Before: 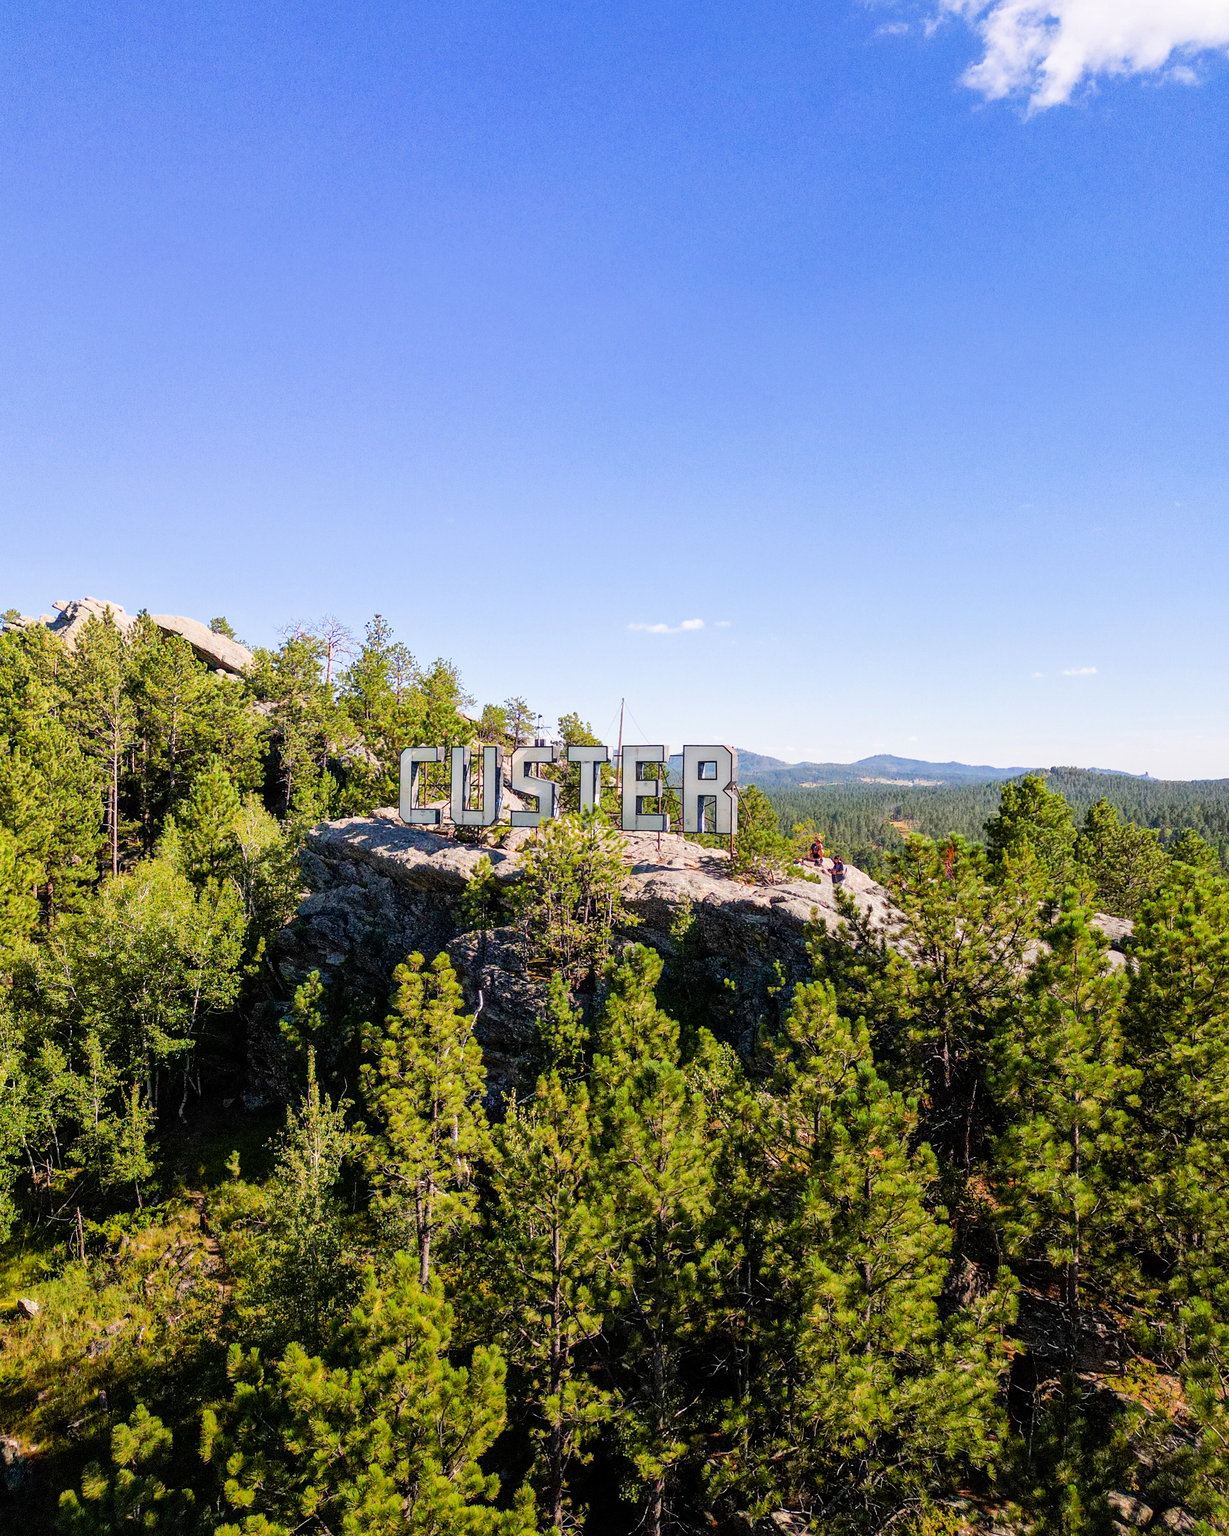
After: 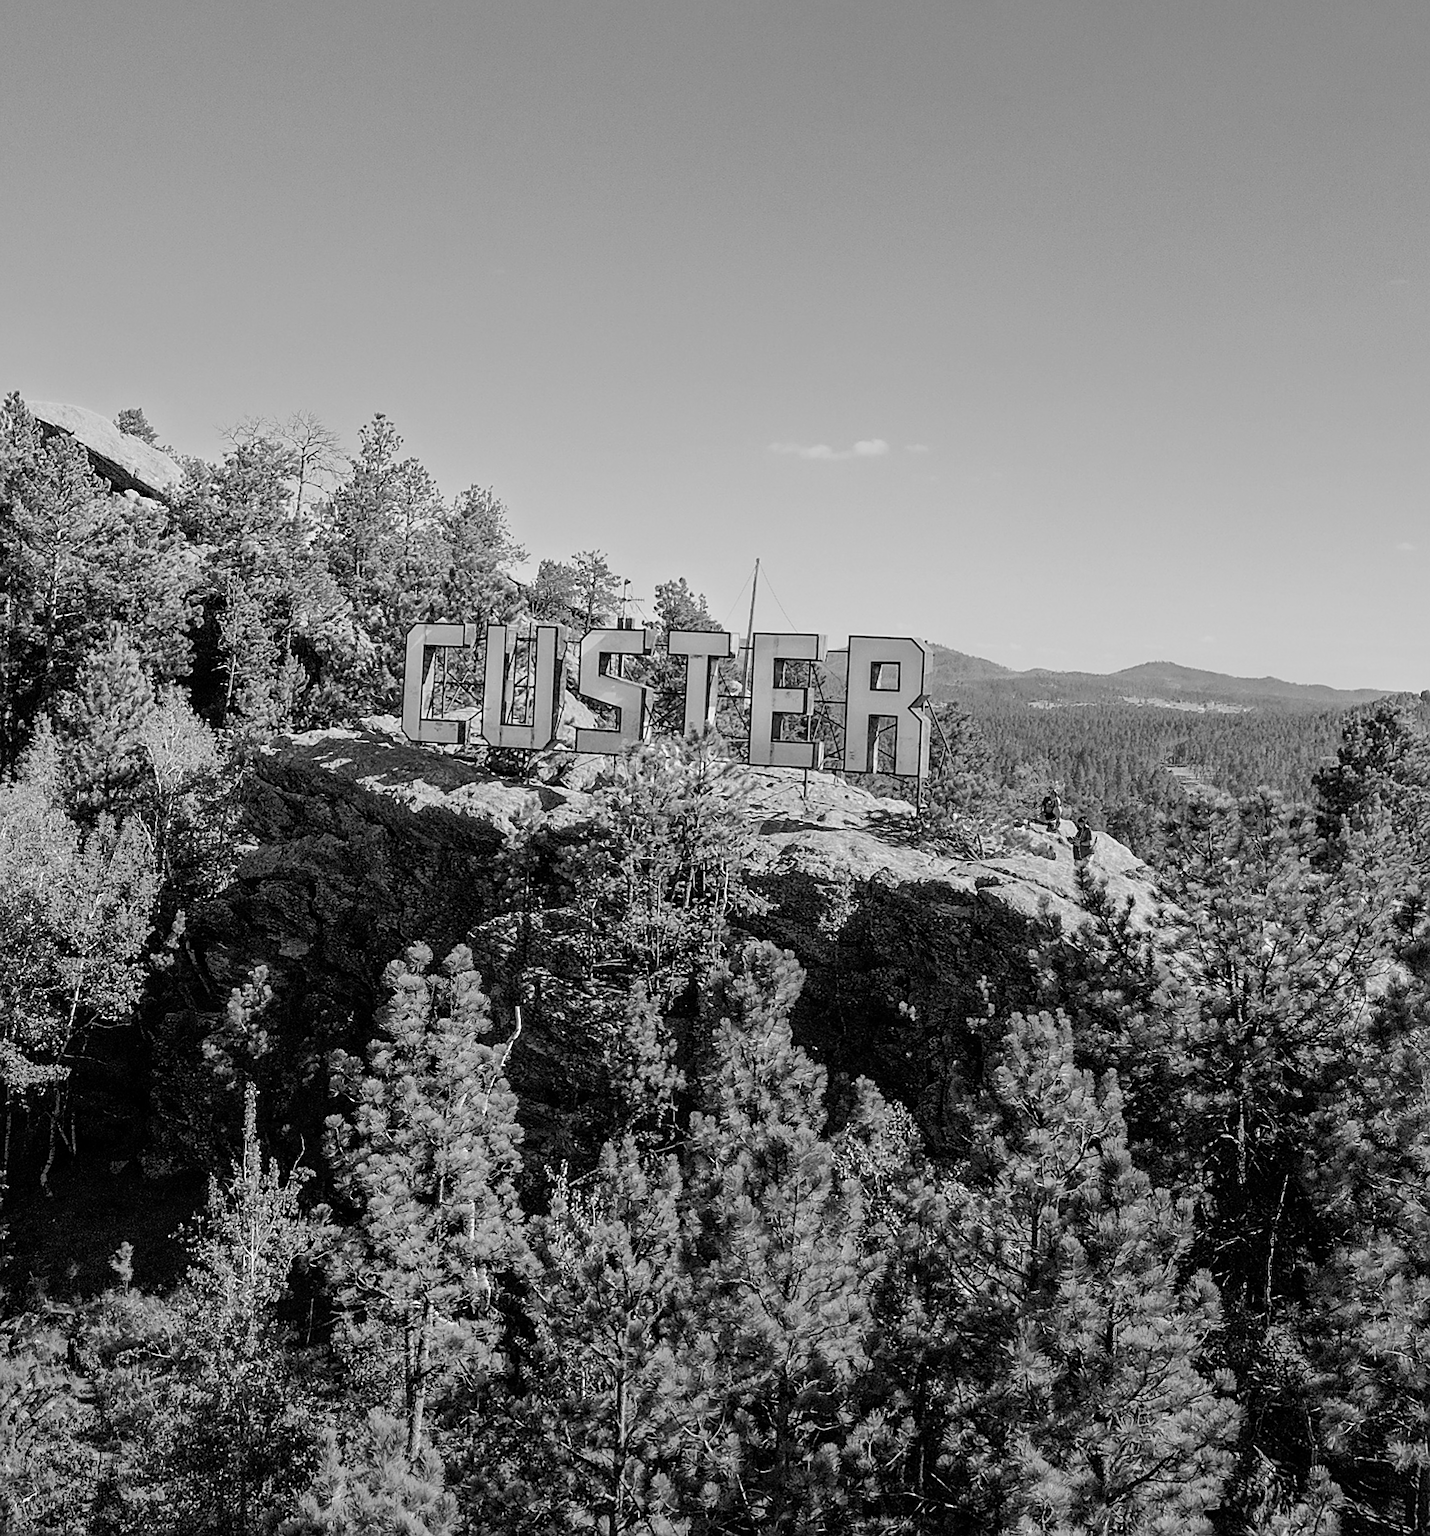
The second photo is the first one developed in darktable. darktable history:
white balance: red 0.766, blue 1.537
sharpen: on, module defaults
rotate and perspective: rotation -1.24°, automatic cropping off
crop and rotate: angle -3.37°, left 9.79%, top 20.73%, right 12.42%, bottom 11.82%
monochrome: a 30.25, b 92.03
